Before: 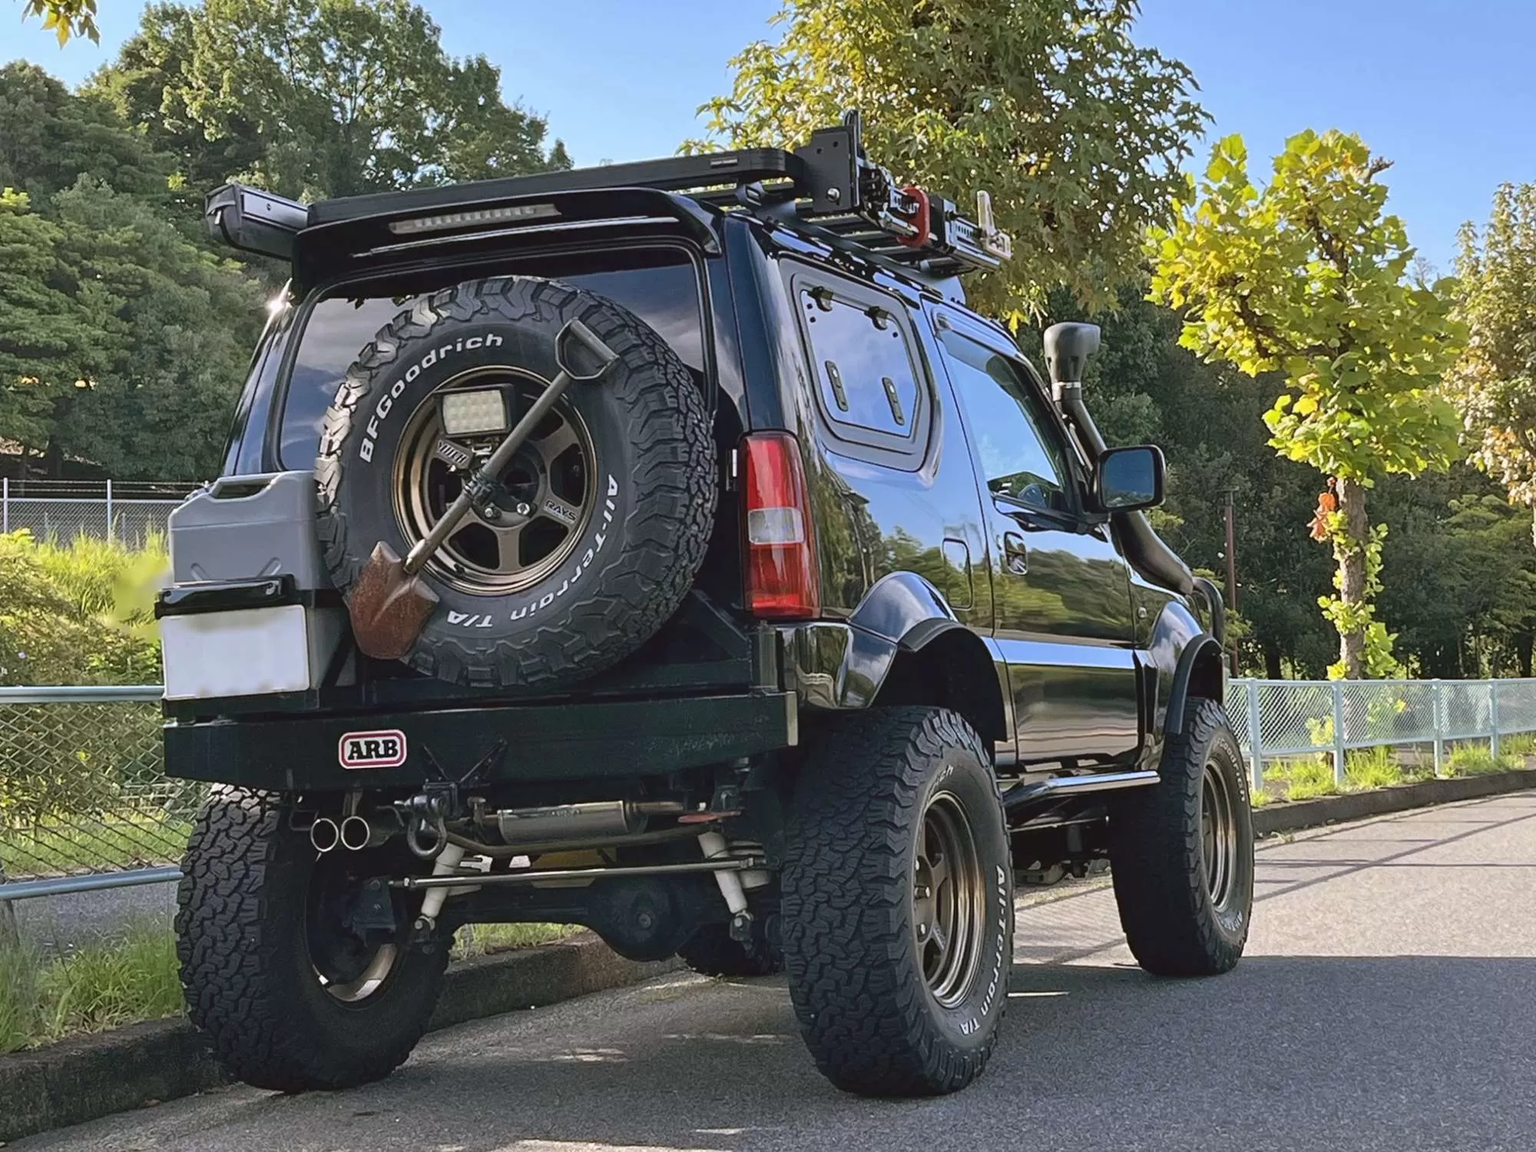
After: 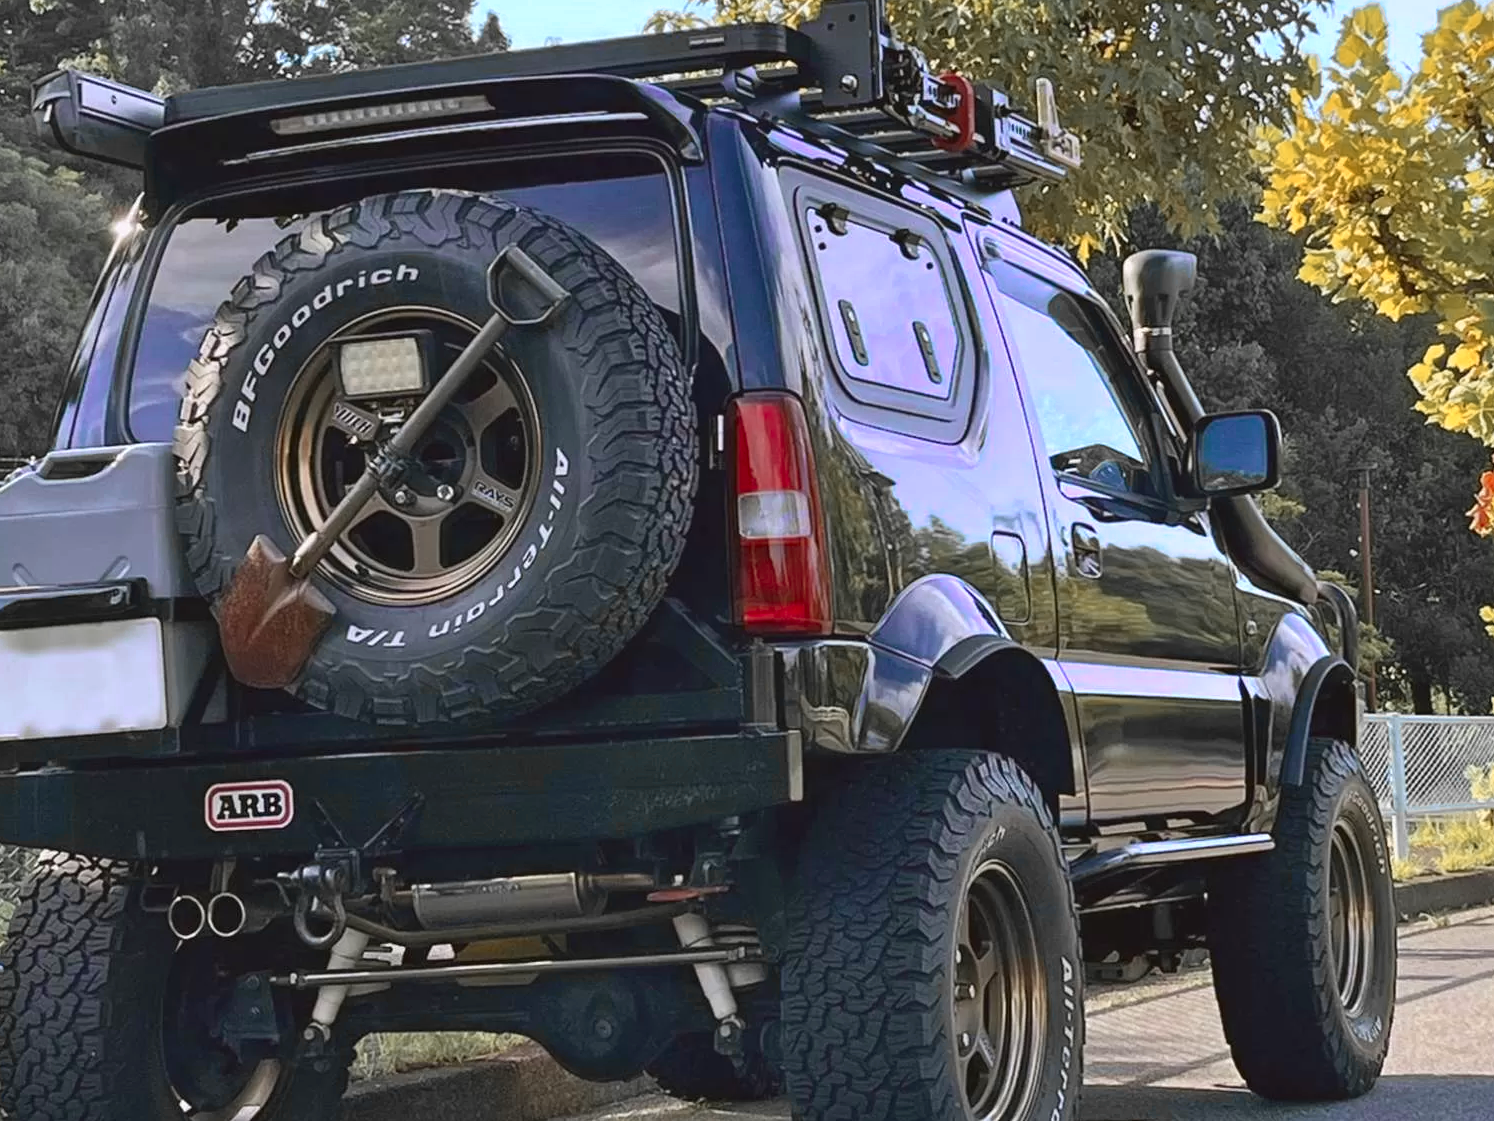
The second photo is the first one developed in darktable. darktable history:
crop and rotate: left 11.831%, top 11.346%, right 13.429%, bottom 13.899%
color zones: curves: ch0 [(0, 0.363) (0.128, 0.373) (0.25, 0.5) (0.402, 0.407) (0.521, 0.525) (0.63, 0.559) (0.729, 0.662) (0.867, 0.471)]; ch1 [(0, 0.515) (0.136, 0.618) (0.25, 0.5) (0.378, 0) (0.516, 0) (0.622, 0.593) (0.737, 0.819) (0.87, 0.593)]; ch2 [(0, 0.529) (0.128, 0.471) (0.282, 0.451) (0.386, 0.662) (0.516, 0.525) (0.633, 0.554) (0.75, 0.62) (0.875, 0.441)]
